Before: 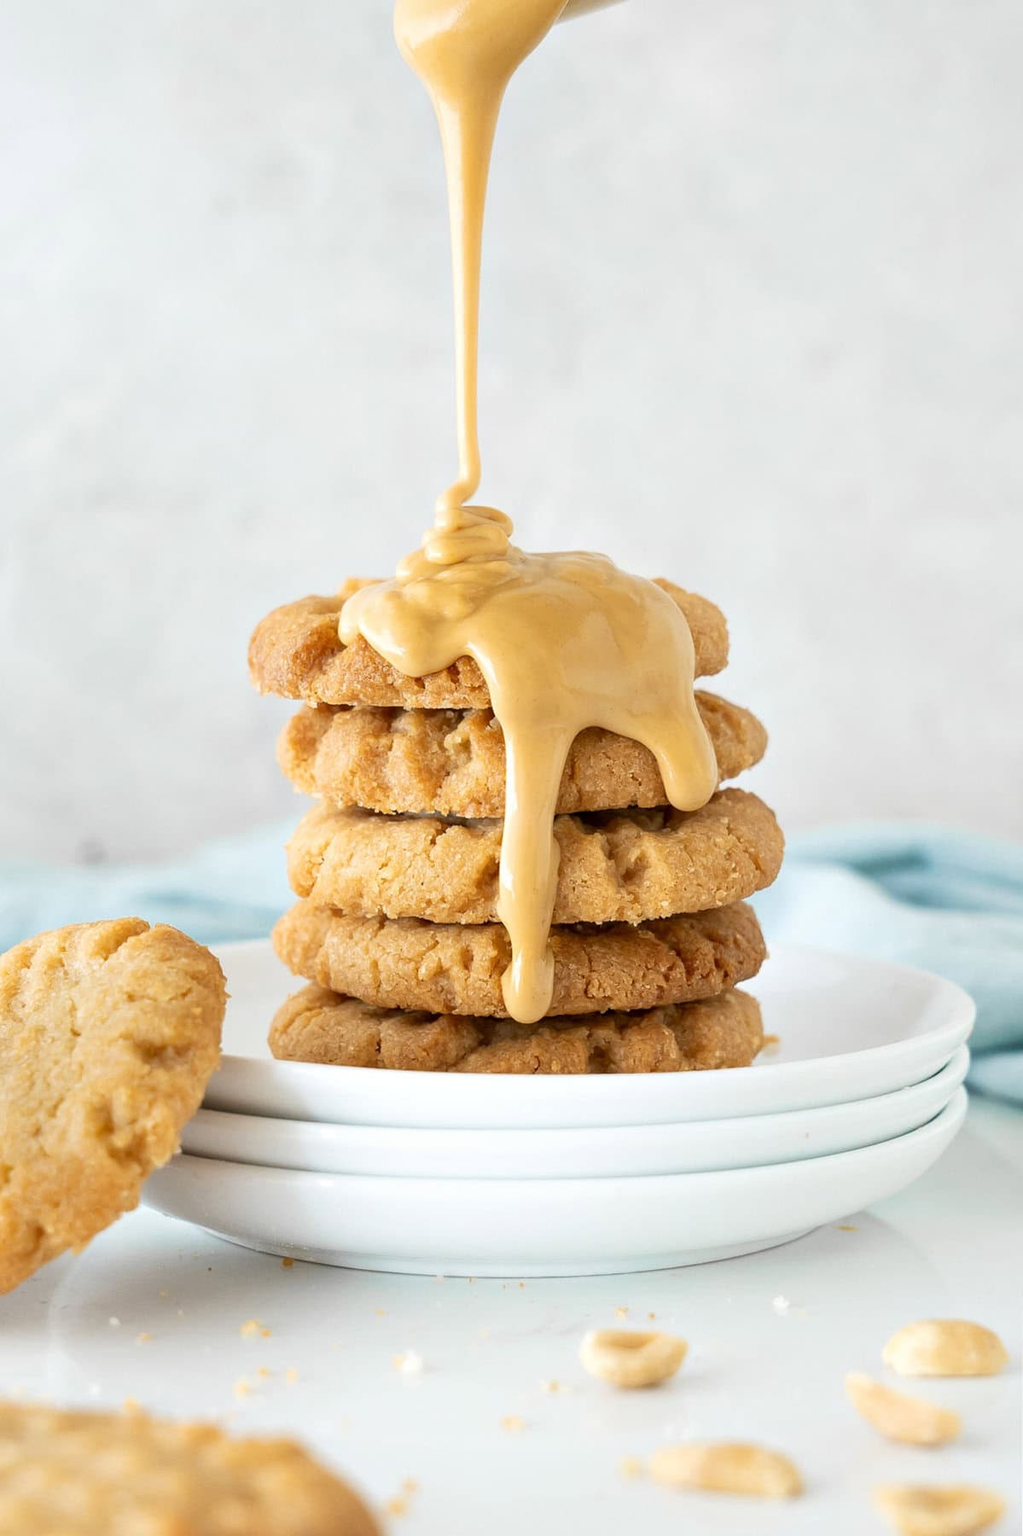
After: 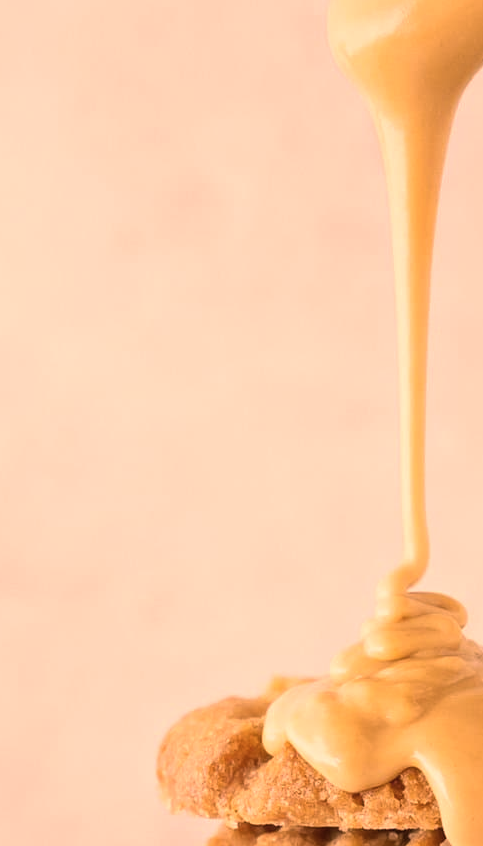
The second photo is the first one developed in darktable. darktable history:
crop and rotate: left 11.213%, top 0.068%, right 48.443%, bottom 52.888%
contrast equalizer: octaves 7, y [[0.5 ×6], [0.5 ×6], [0.975, 0.964, 0.925, 0.865, 0.793, 0.721], [0 ×6], [0 ×6]]
color correction: highlights a* 39.3, highlights b* 39.92, saturation 0.69
